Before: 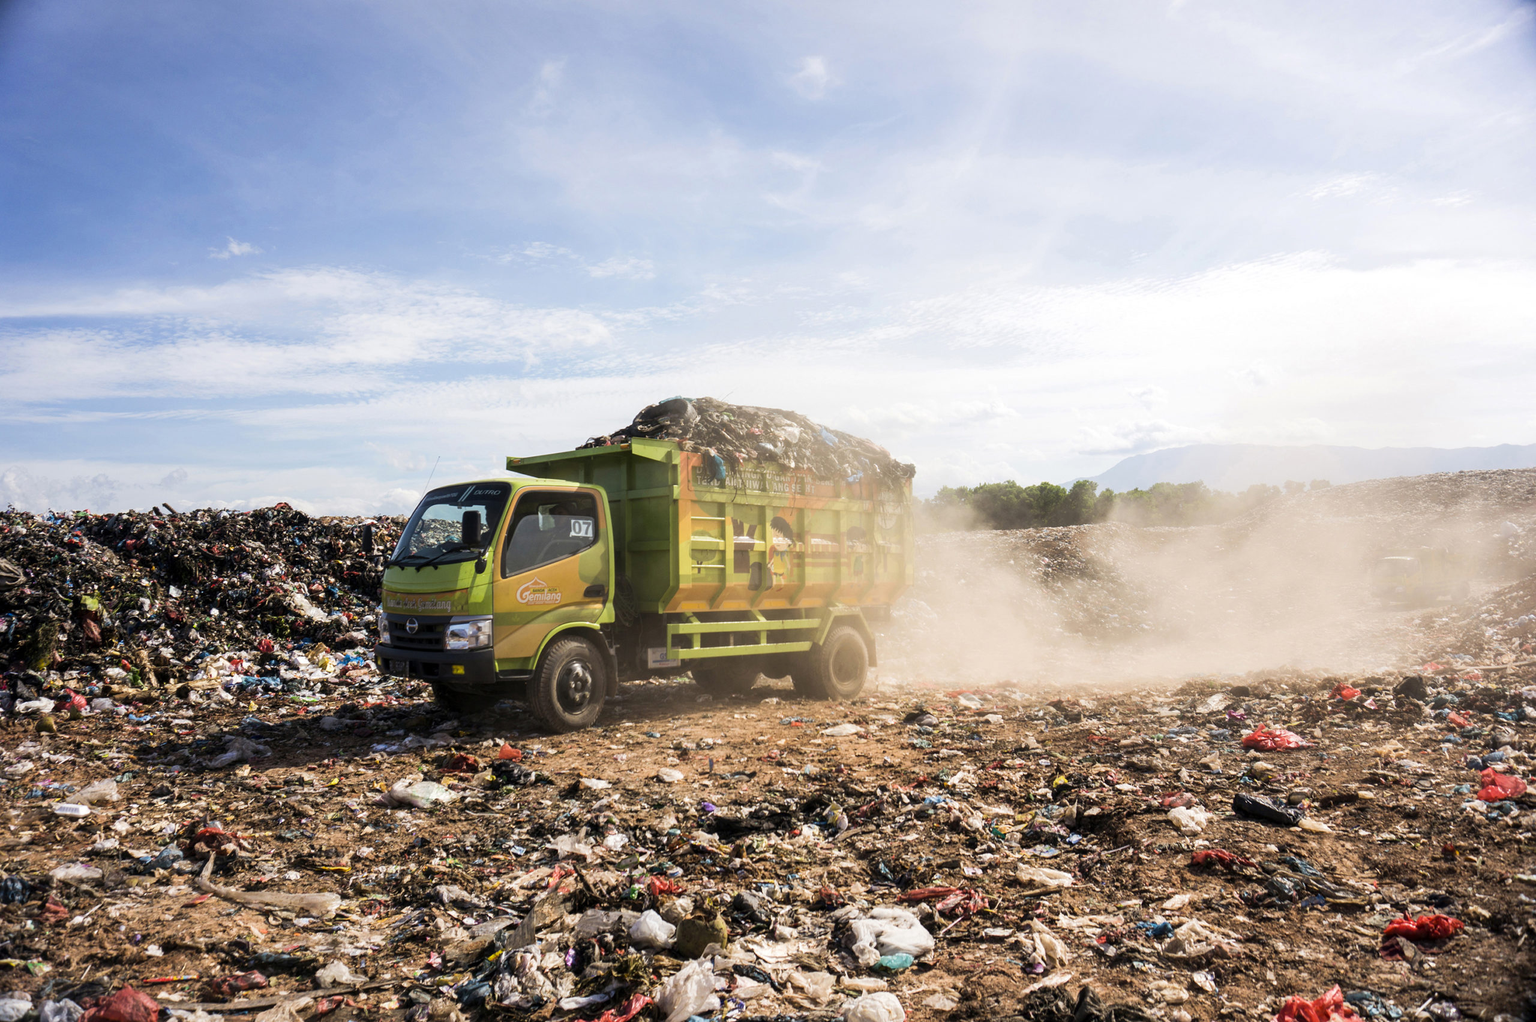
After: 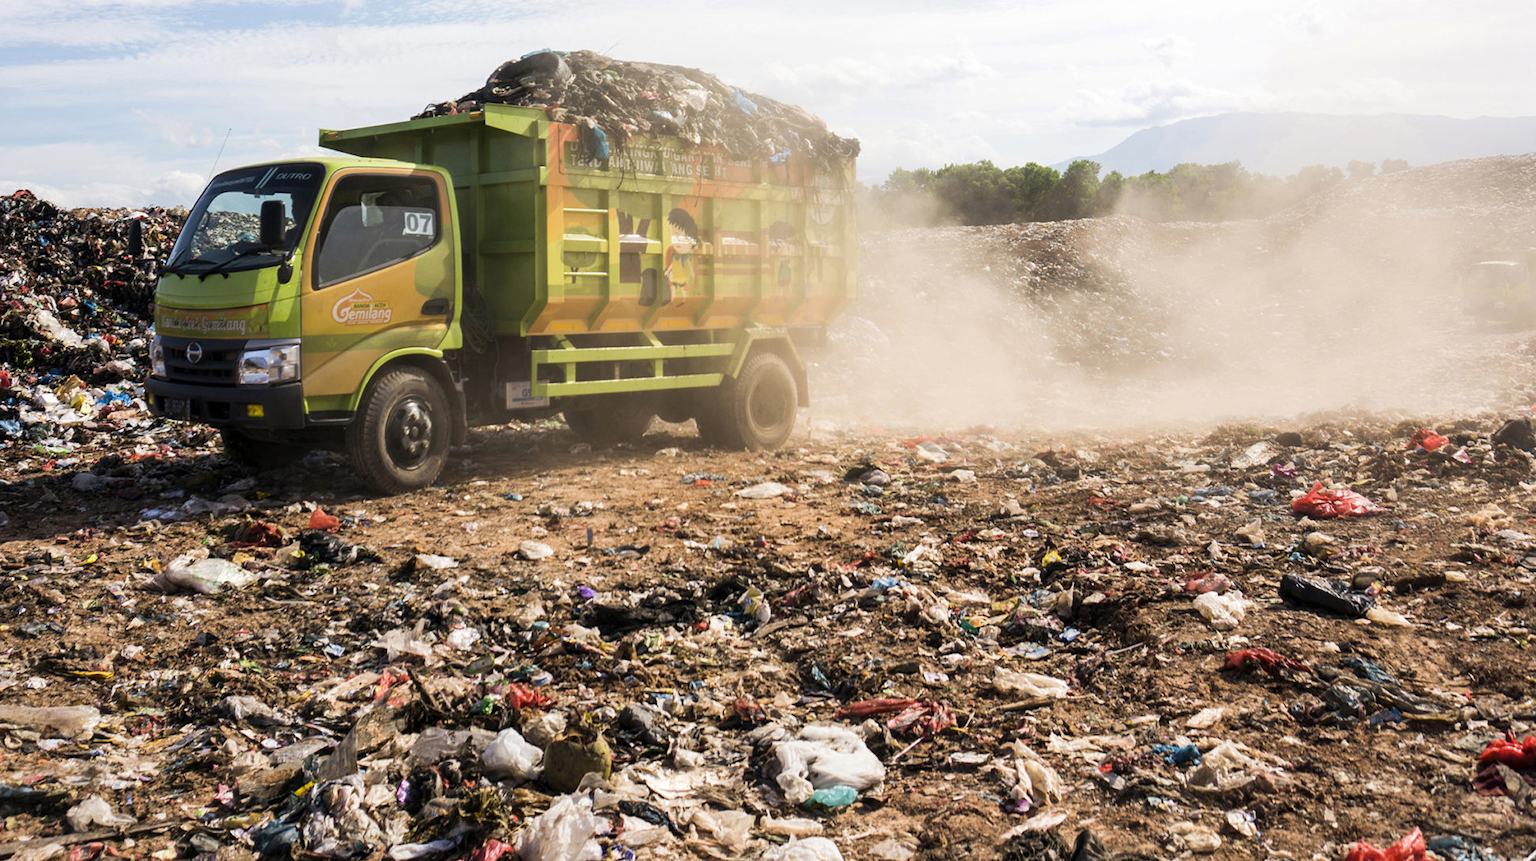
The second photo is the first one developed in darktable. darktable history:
crop and rotate: left 17.288%, top 35.195%, right 7.085%, bottom 1.04%
